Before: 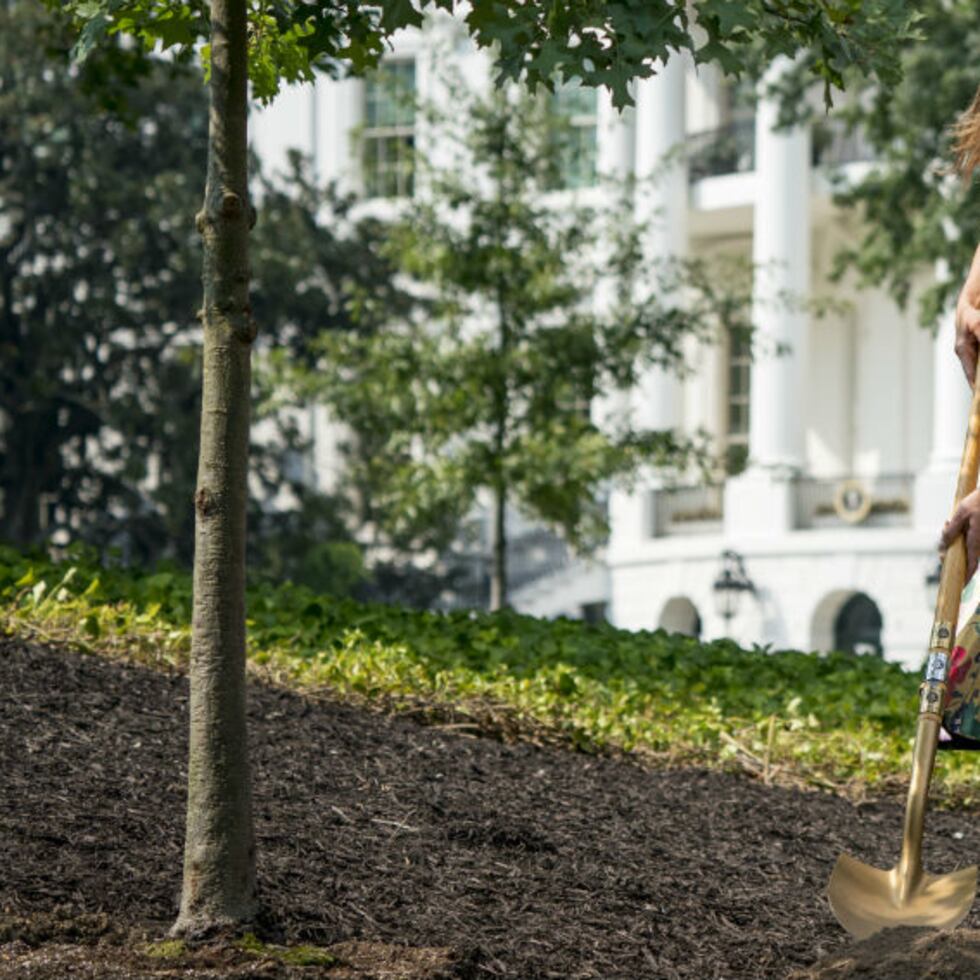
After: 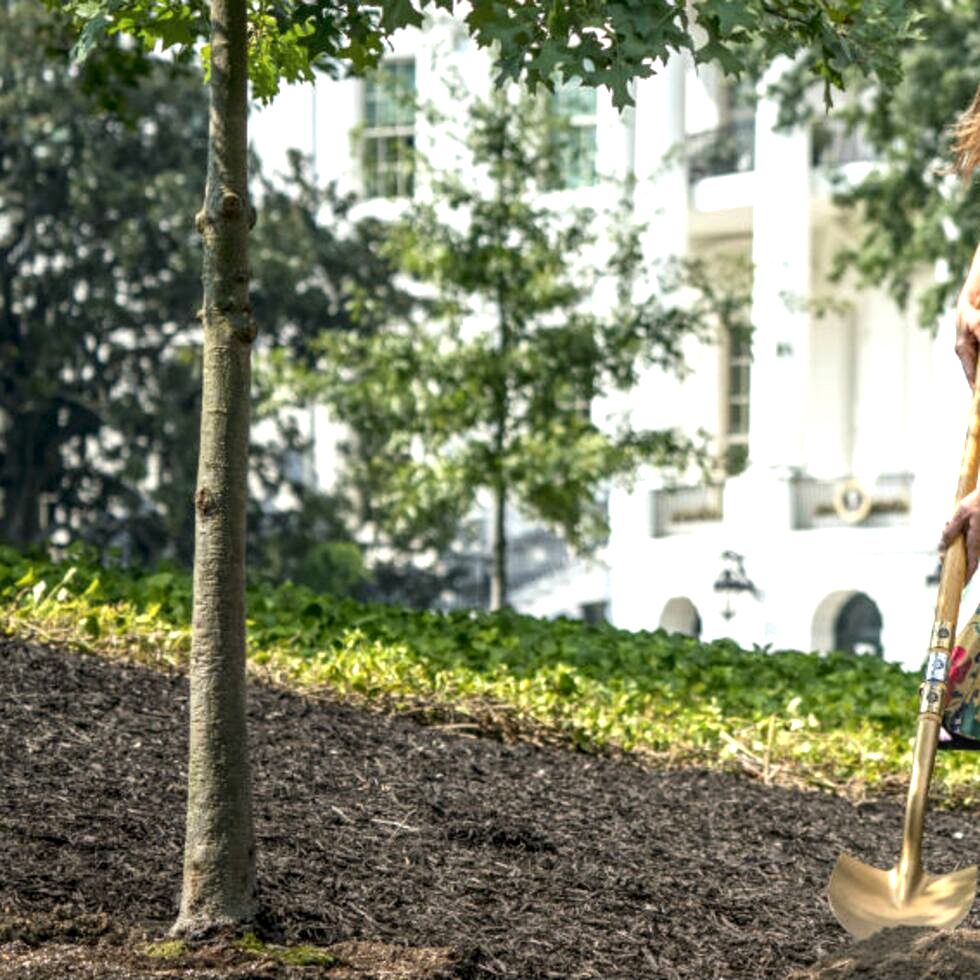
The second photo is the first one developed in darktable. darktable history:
local contrast: on, module defaults
exposure: exposure 0.724 EV, compensate highlight preservation false
